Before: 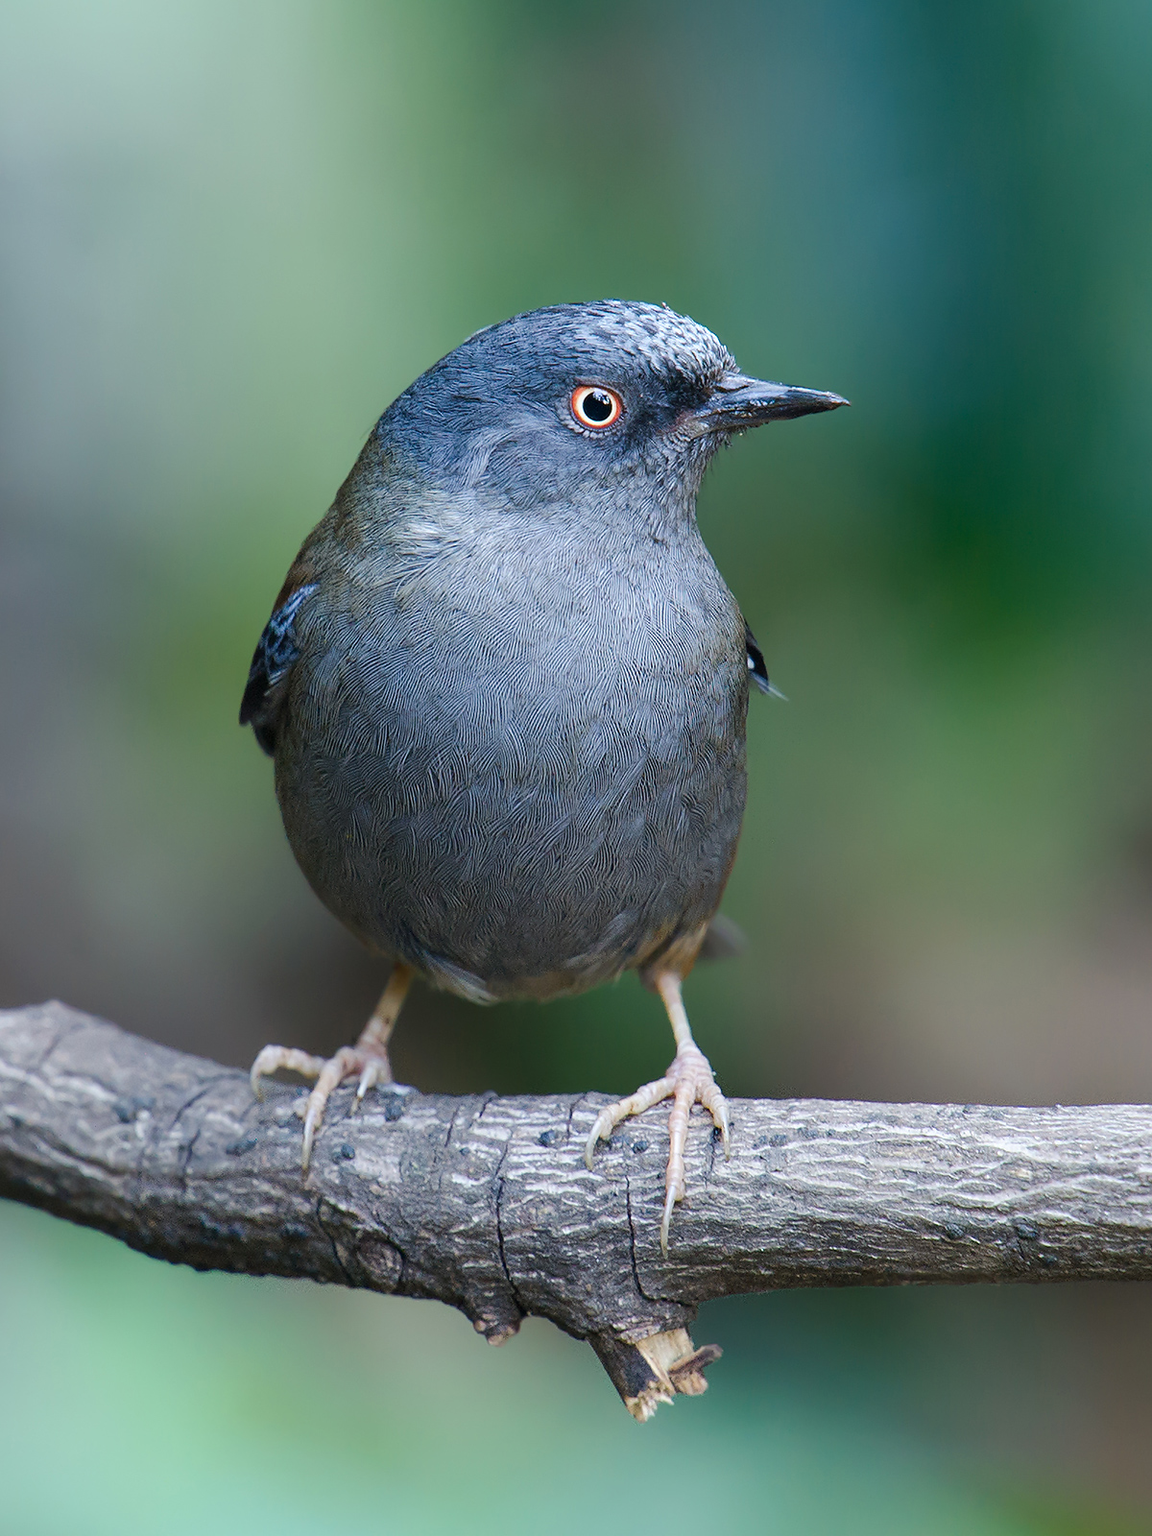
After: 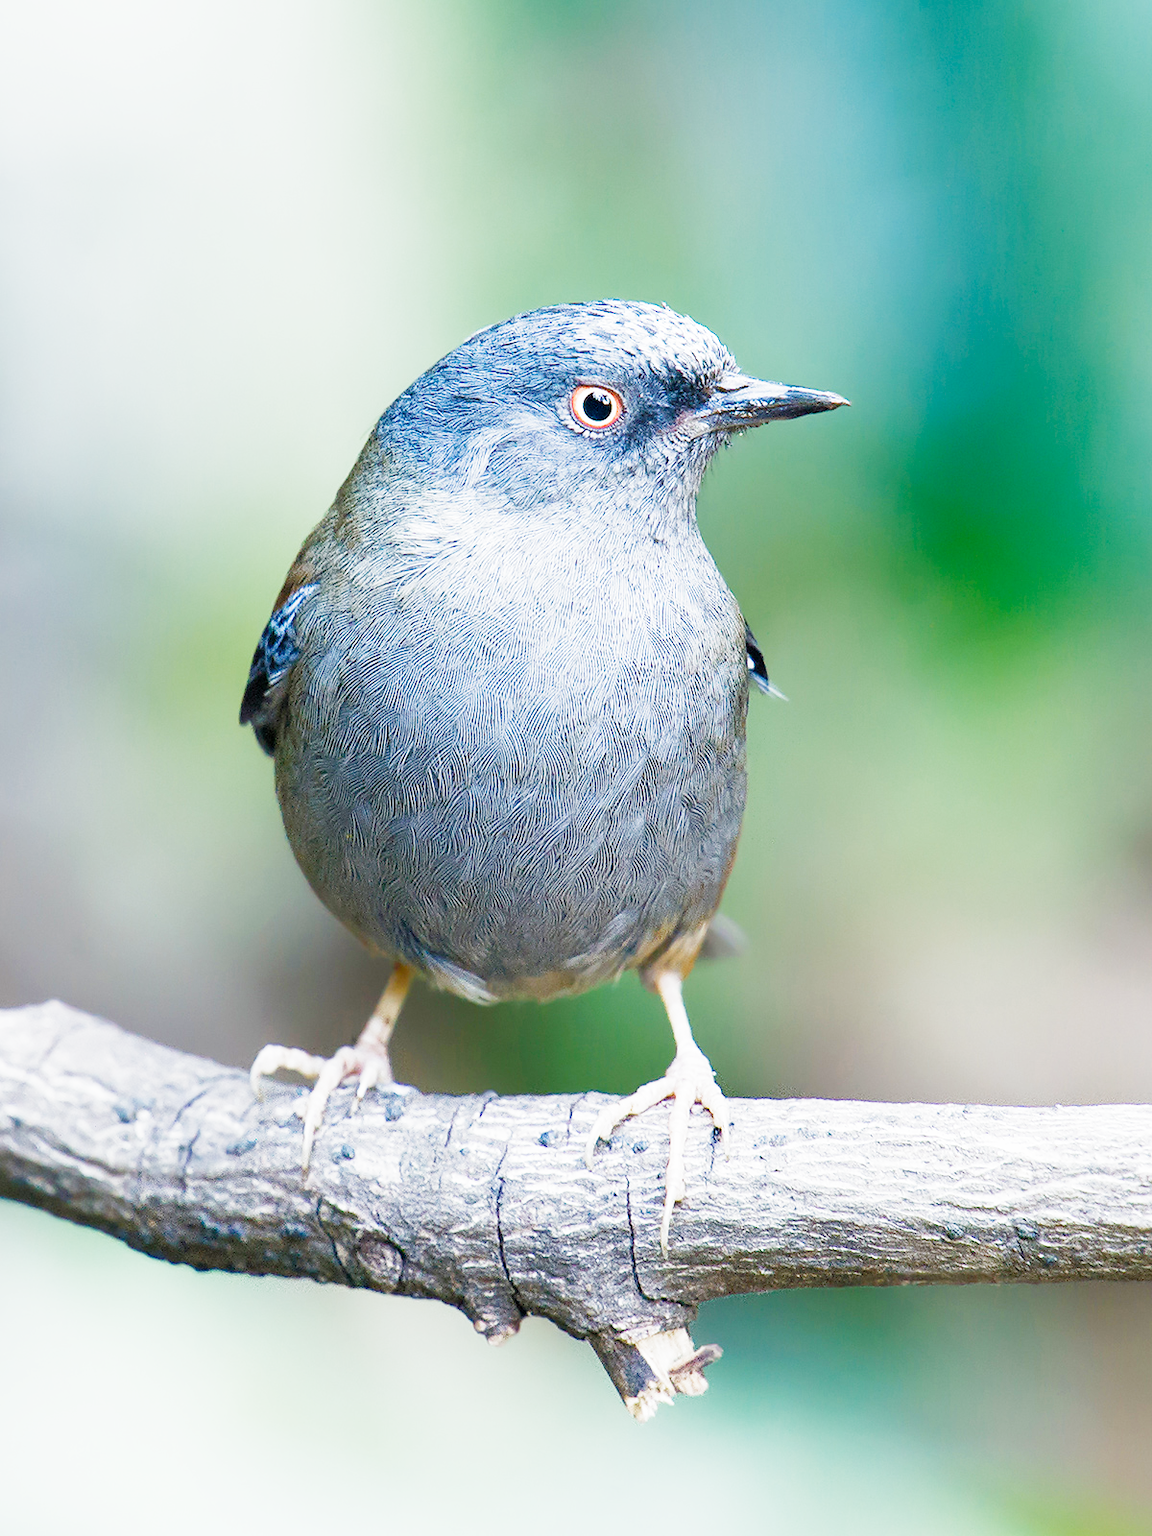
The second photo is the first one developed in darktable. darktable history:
filmic rgb: black relative exposure -7.49 EV, white relative exposure 5 EV, hardness 3.33, contrast 1.3, preserve chrominance no, color science v5 (2021)
exposure: exposure 2.186 EV, compensate highlight preservation false
tone equalizer: -8 EV 0.277 EV, -7 EV 0.433 EV, -6 EV 0.413 EV, -5 EV 0.281 EV, -3 EV -0.277 EV, -2 EV -0.388 EV, -1 EV -0.394 EV, +0 EV -0.231 EV, edges refinement/feathering 500, mask exposure compensation -1.57 EV, preserve details no
